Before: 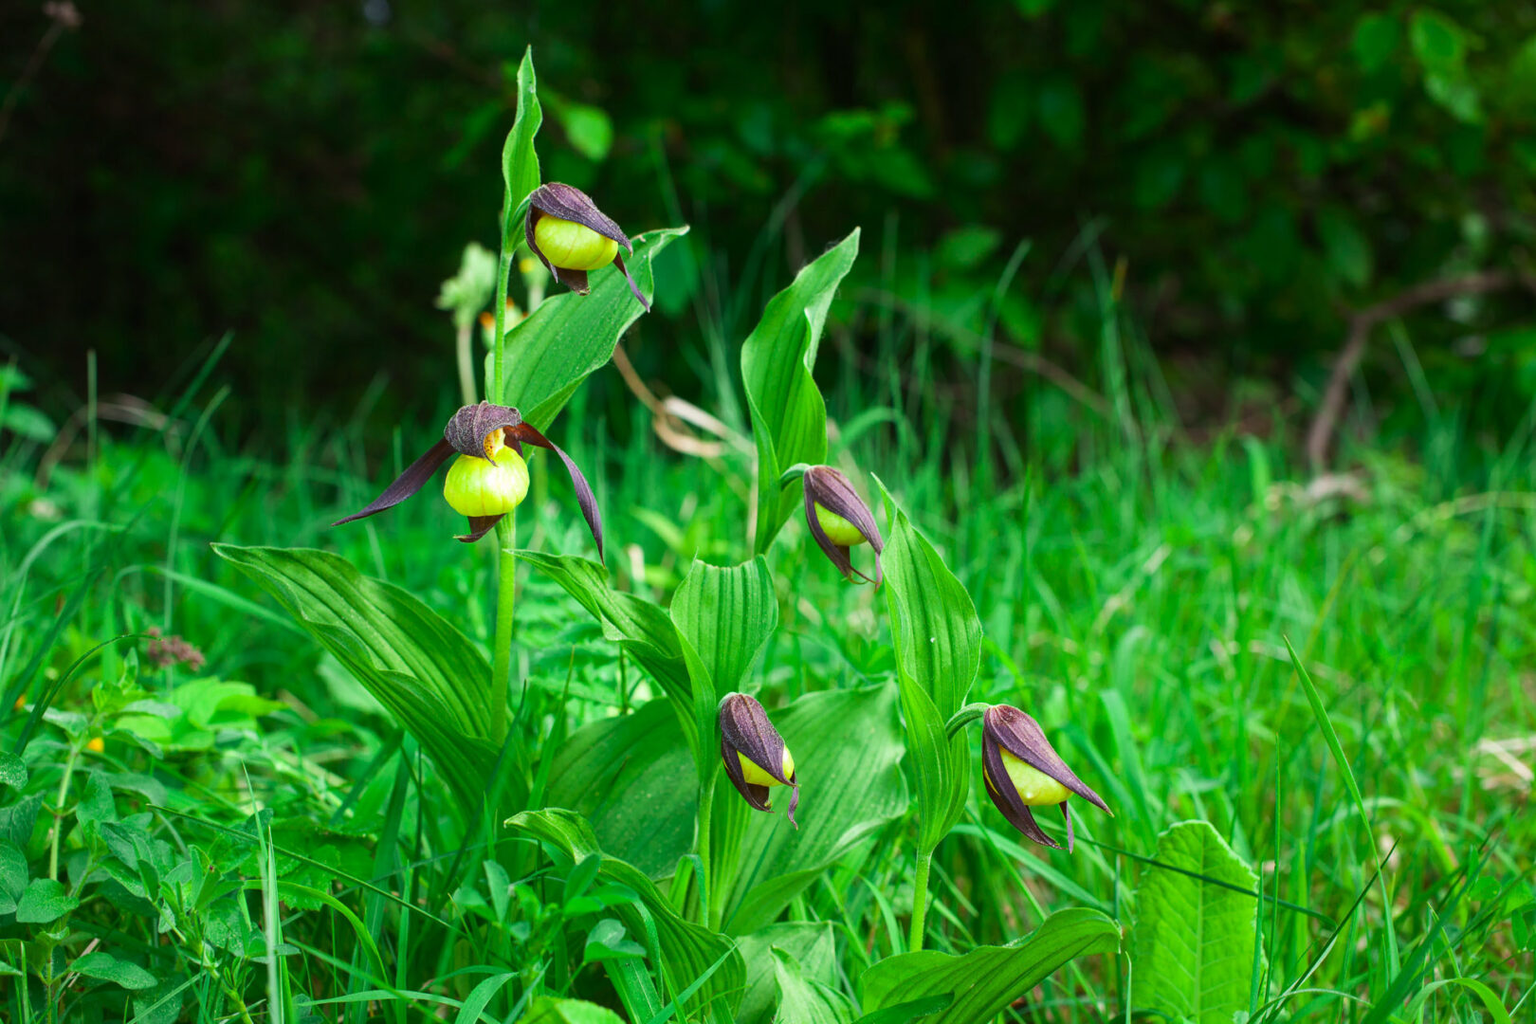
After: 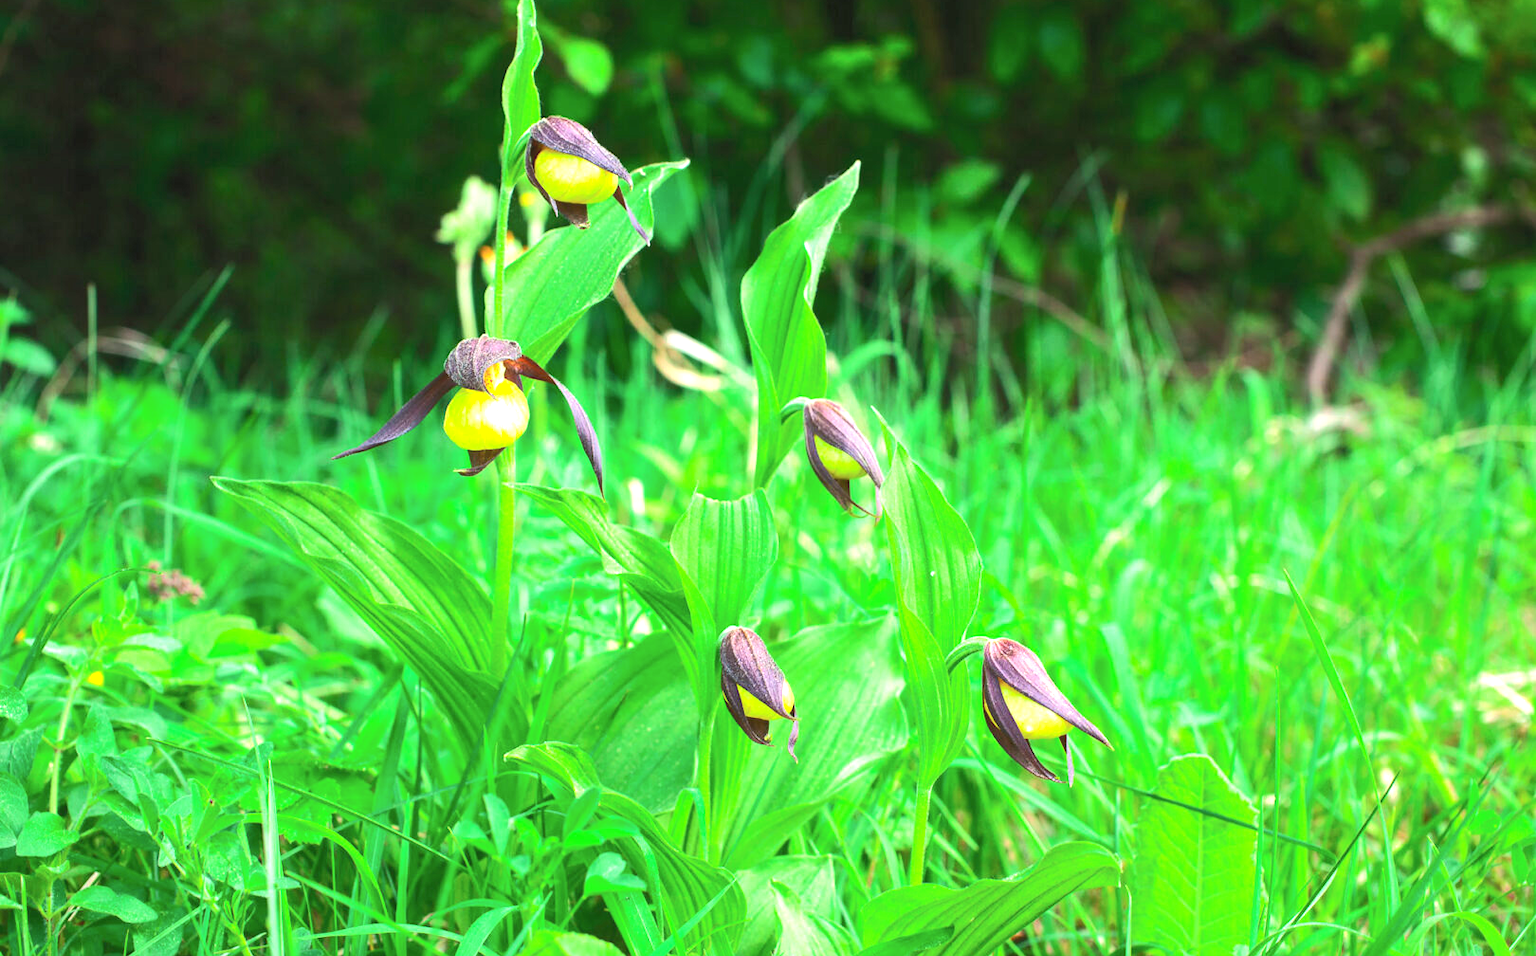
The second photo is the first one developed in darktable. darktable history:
tone curve: curves: ch0 [(0, 0) (0.003, 0.026) (0.011, 0.03) (0.025, 0.047) (0.044, 0.082) (0.069, 0.119) (0.1, 0.157) (0.136, 0.19) (0.177, 0.231) (0.224, 0.27) (0.277, 0.318) (0.335, 0.383) (0.399, 0.456) (0.468, 0.532) (0.543, 0.618) (0.623, 0.71) (0.709, 0.786) (0.801, 0.851) (0.898, 0.908) (1, 1)], color space Lab, independent channels, preserve colors none
exposure: black level correction 0, exposure 1.105 EV, compensate exposure bias true, compensate highlight preservation false
crop and rotate: top 6.542%
